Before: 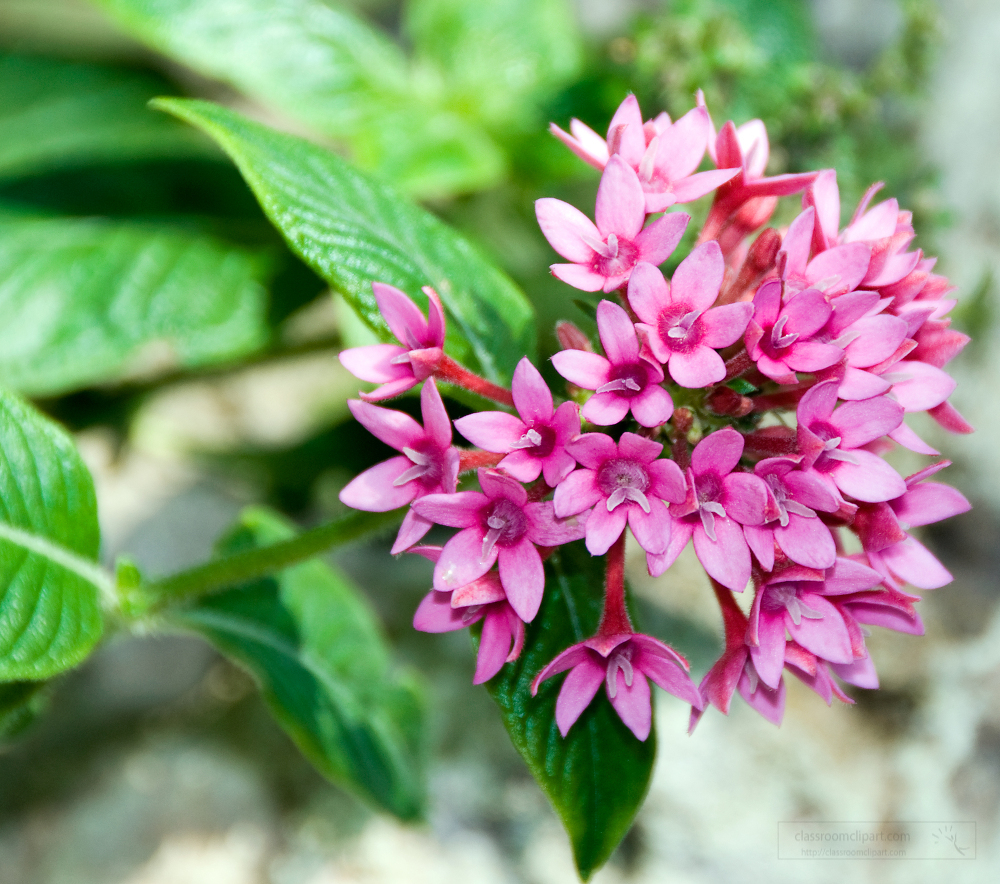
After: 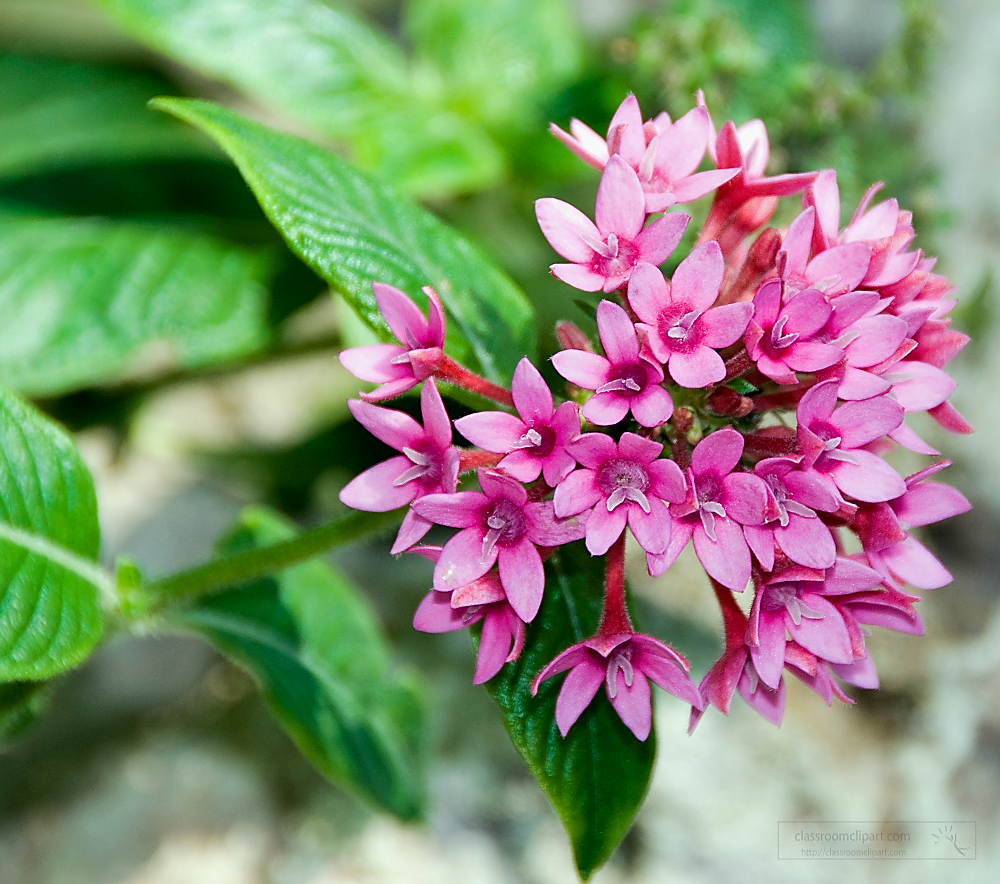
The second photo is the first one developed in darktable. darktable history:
sharpen: radius 1.428, amount 1.233, threshold 0.777
shadows and highlights: shadows -20.03, white point adjustment -2, highlights -34.84
